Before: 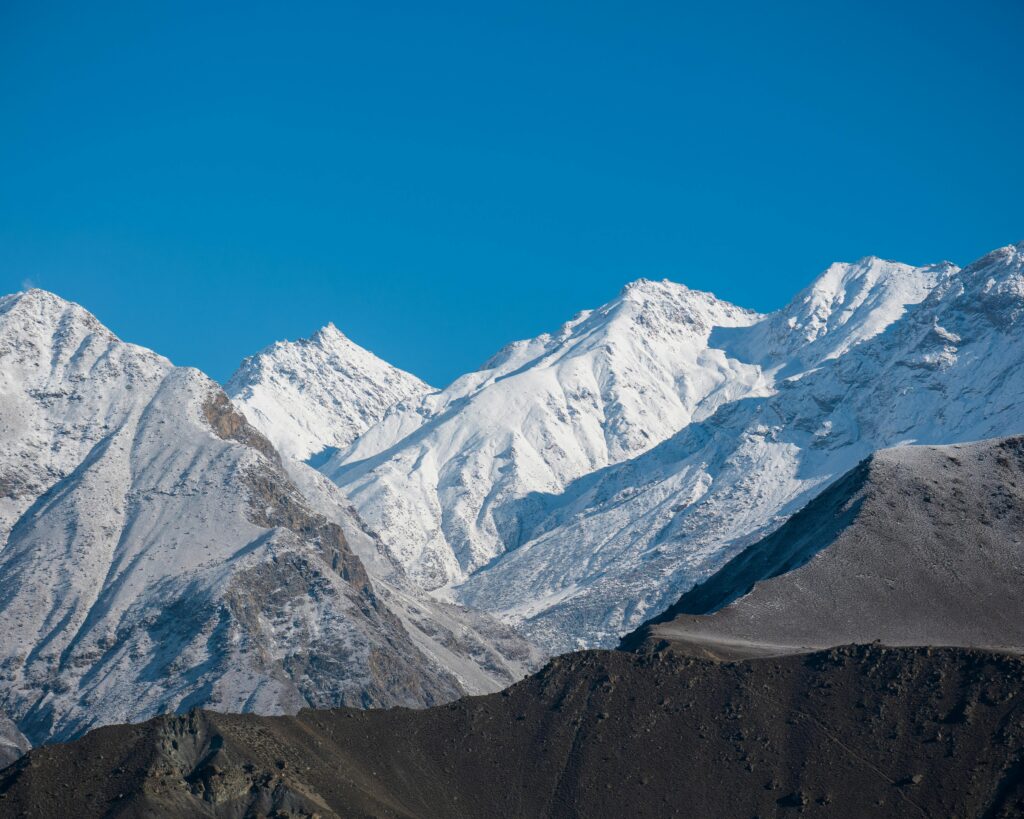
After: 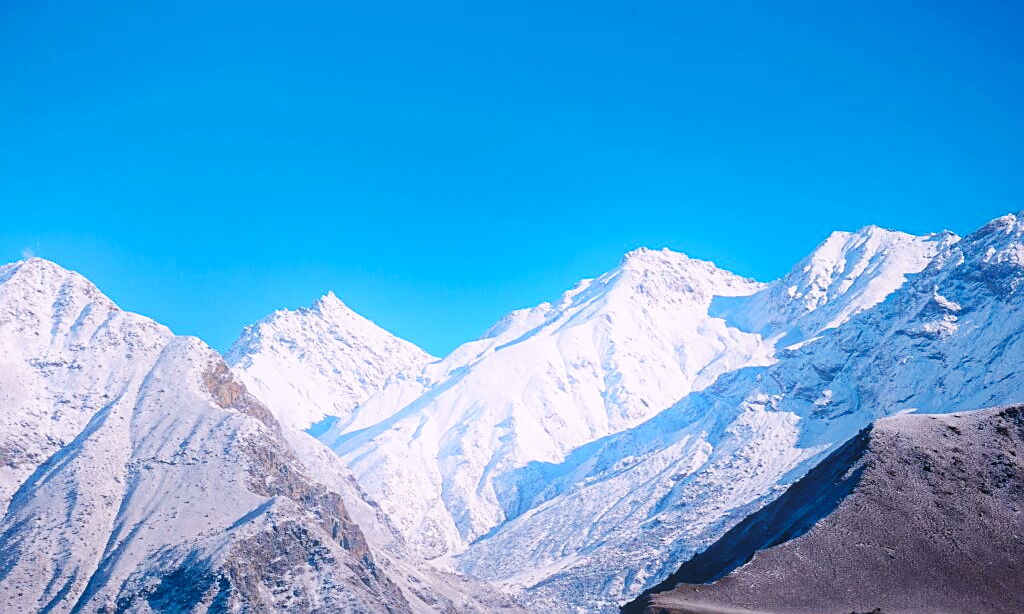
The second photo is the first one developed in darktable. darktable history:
base curve: curves: ch0 [(0, 0) (0.036, 0.025) (0.121, 0.166) (0.206, 0.329) (0.605, 0.79) (1, 1)], preserve colors none
white balance: red 1.066, blue 1.119
crop: top 3.857%, bottom 21.132%
bloom: size 16%, threshold 98%, strength 20%
color zones: curves: ch0 [(0.11, 0.396) (0.195, 0.36) (0.25, 0.5) (0.303, 0.412) (0.357, 0.544) (0.75, 0.5) (0.967, 0.328)]; ch1 [(0, 0.468) (0.112, 0.512) (0.202, 0.6) (0.25, 0.5) (0.307, 0.352) (0.357, 0.544) (0.75, 0.5) (0.963, 0.524)]
sharpen: on, module defaults
